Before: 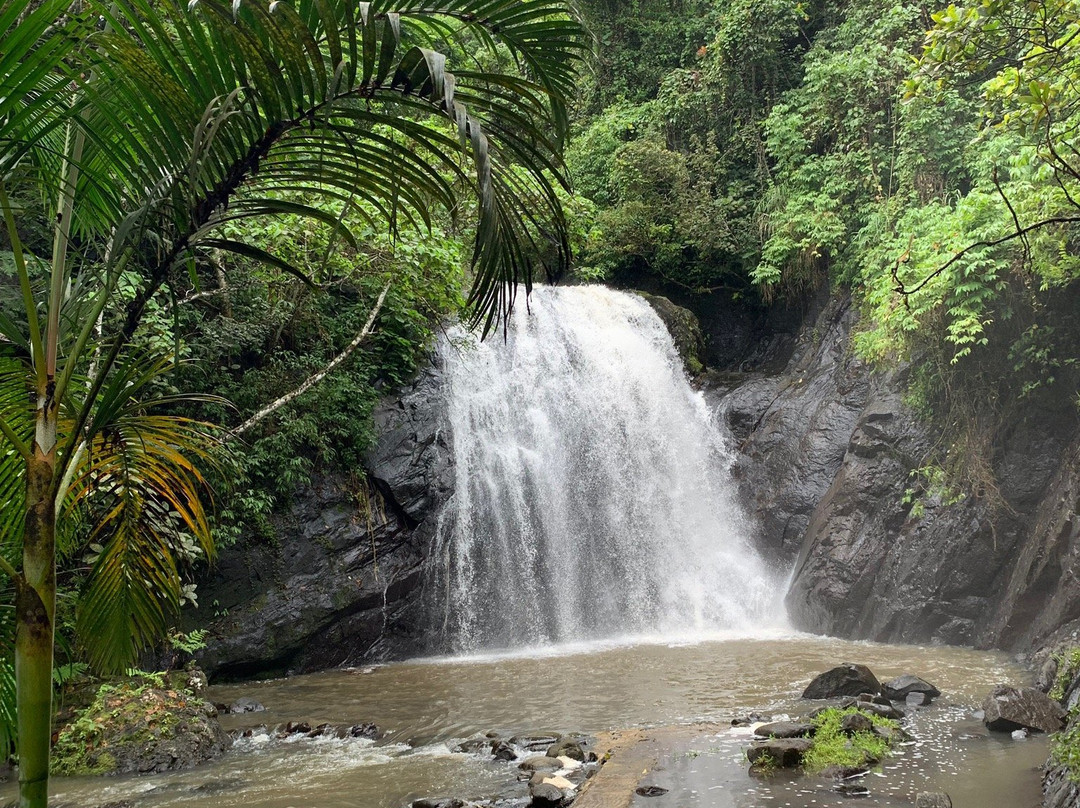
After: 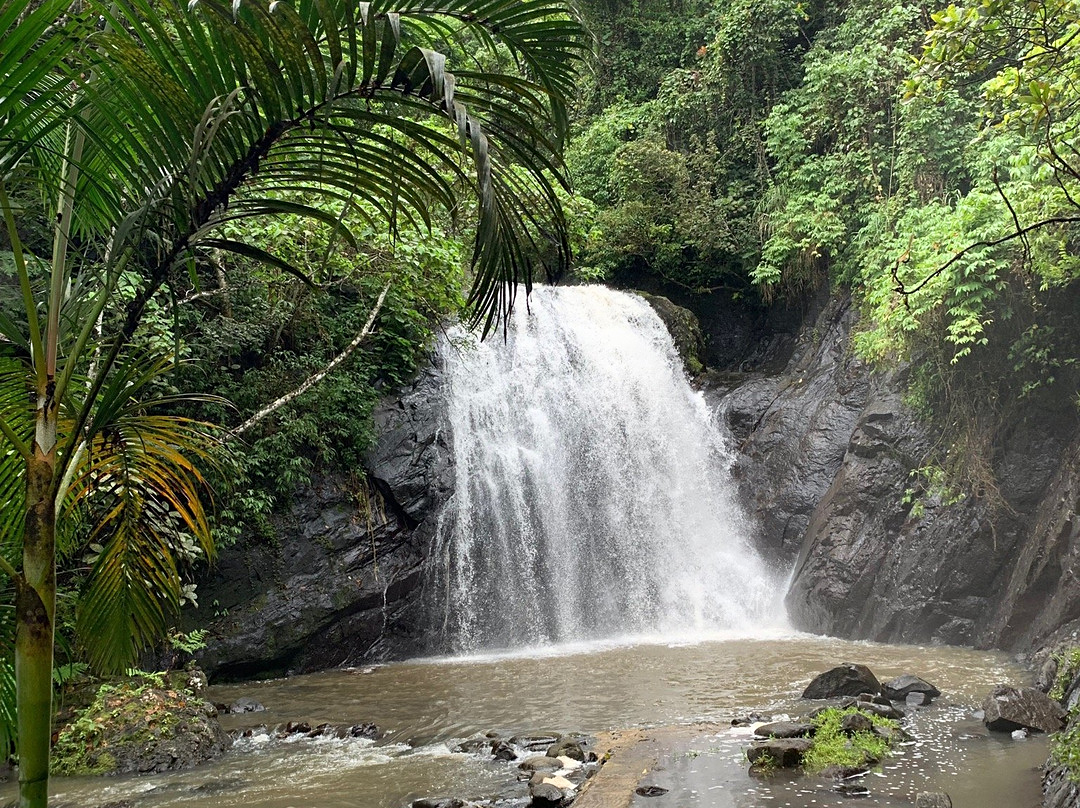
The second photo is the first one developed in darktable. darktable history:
shadows and highlights: shadows -0.186, highlights 41.38
sharpen: amount 0.203
